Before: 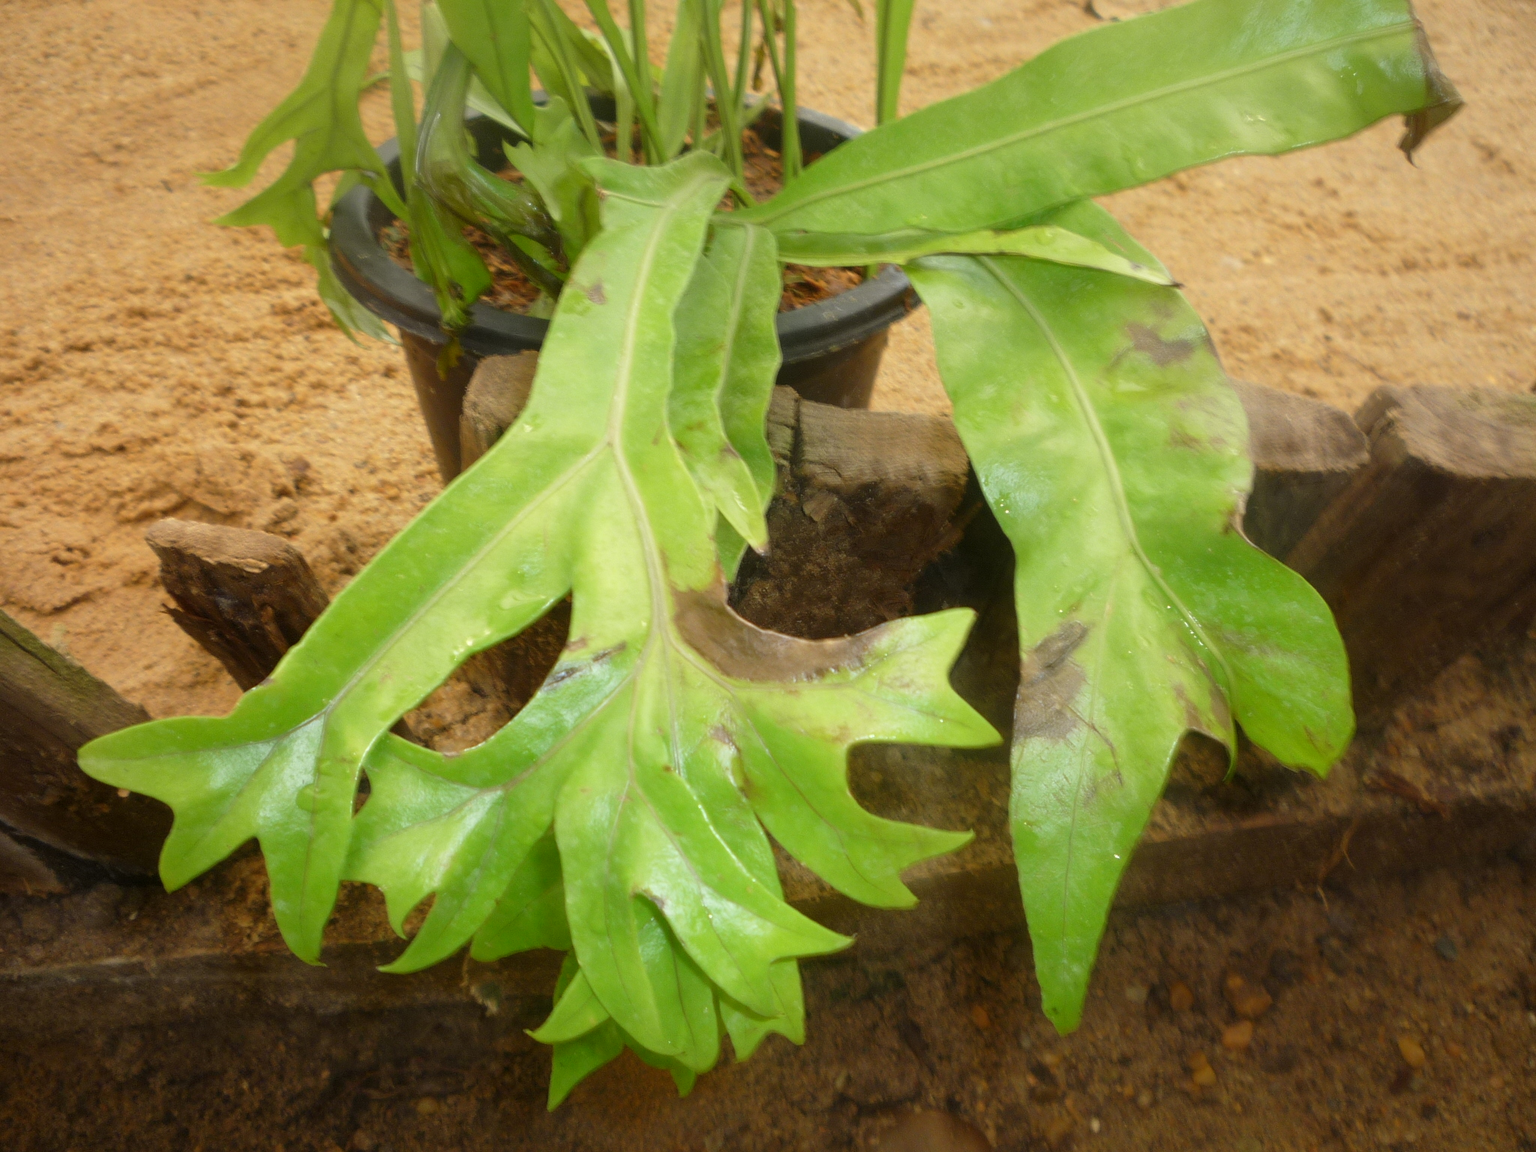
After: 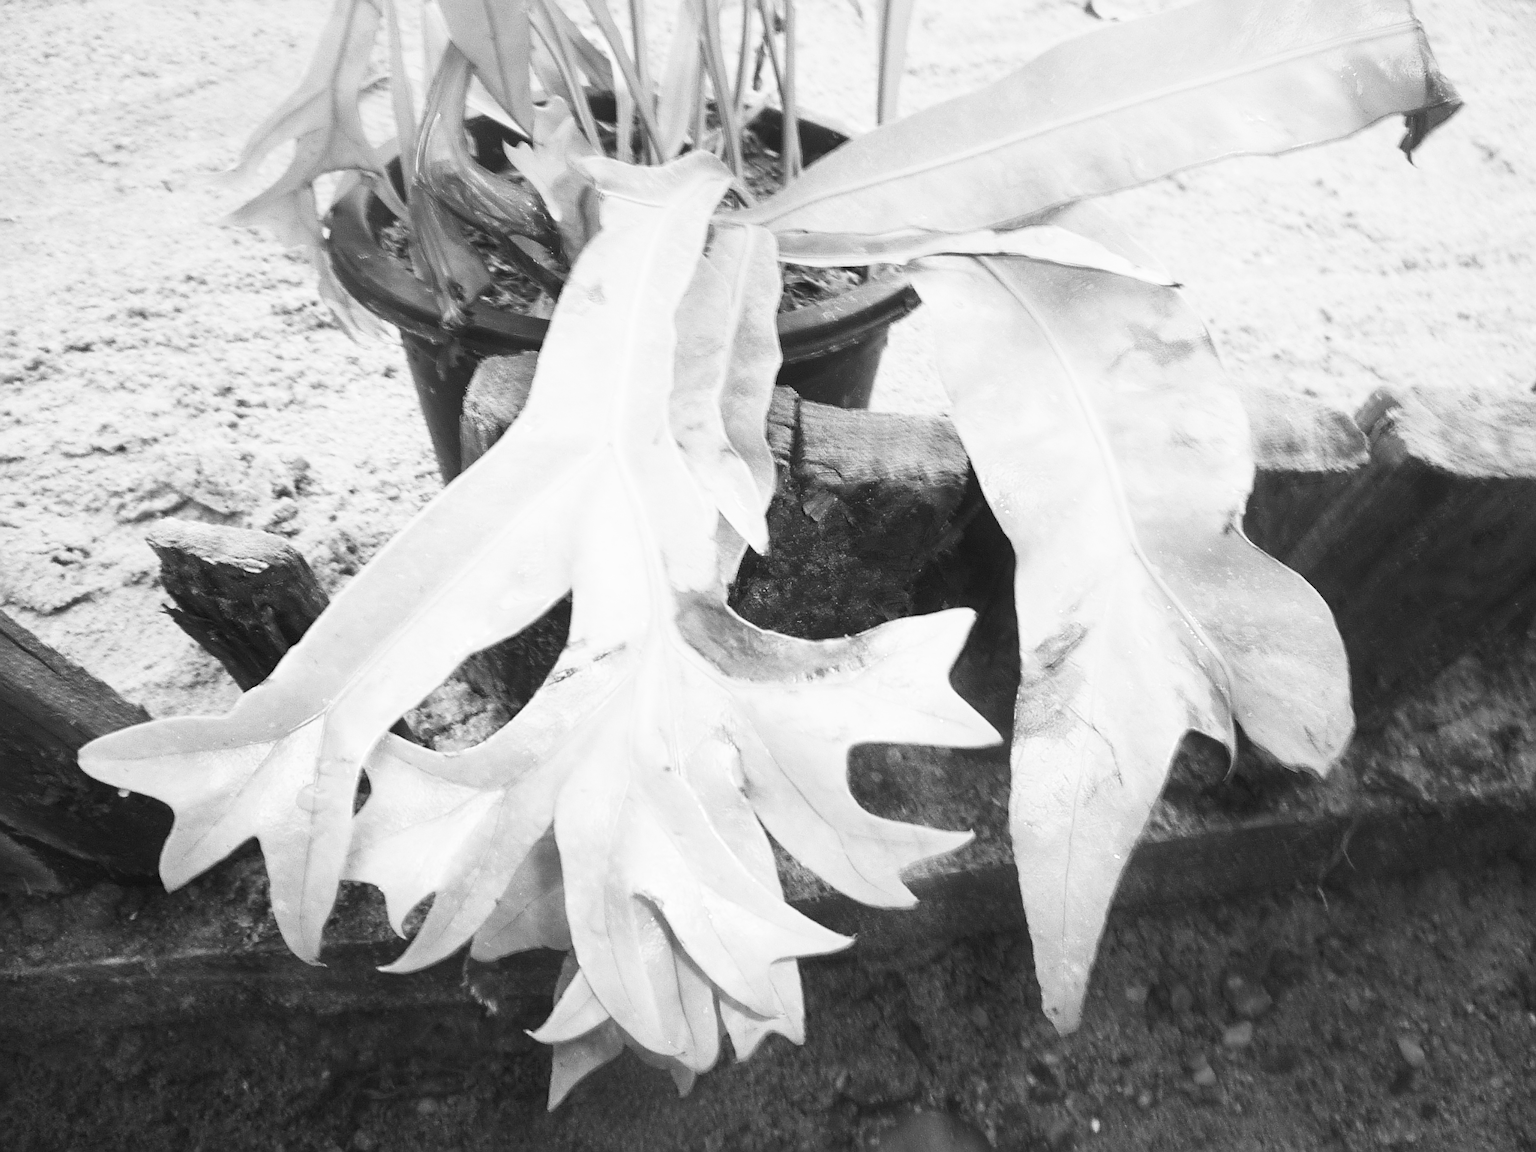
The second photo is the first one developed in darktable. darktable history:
contrast brightness saturation: contrast 0.53, brightness 0.47, saturation -1
sharpen: on, module defaults
